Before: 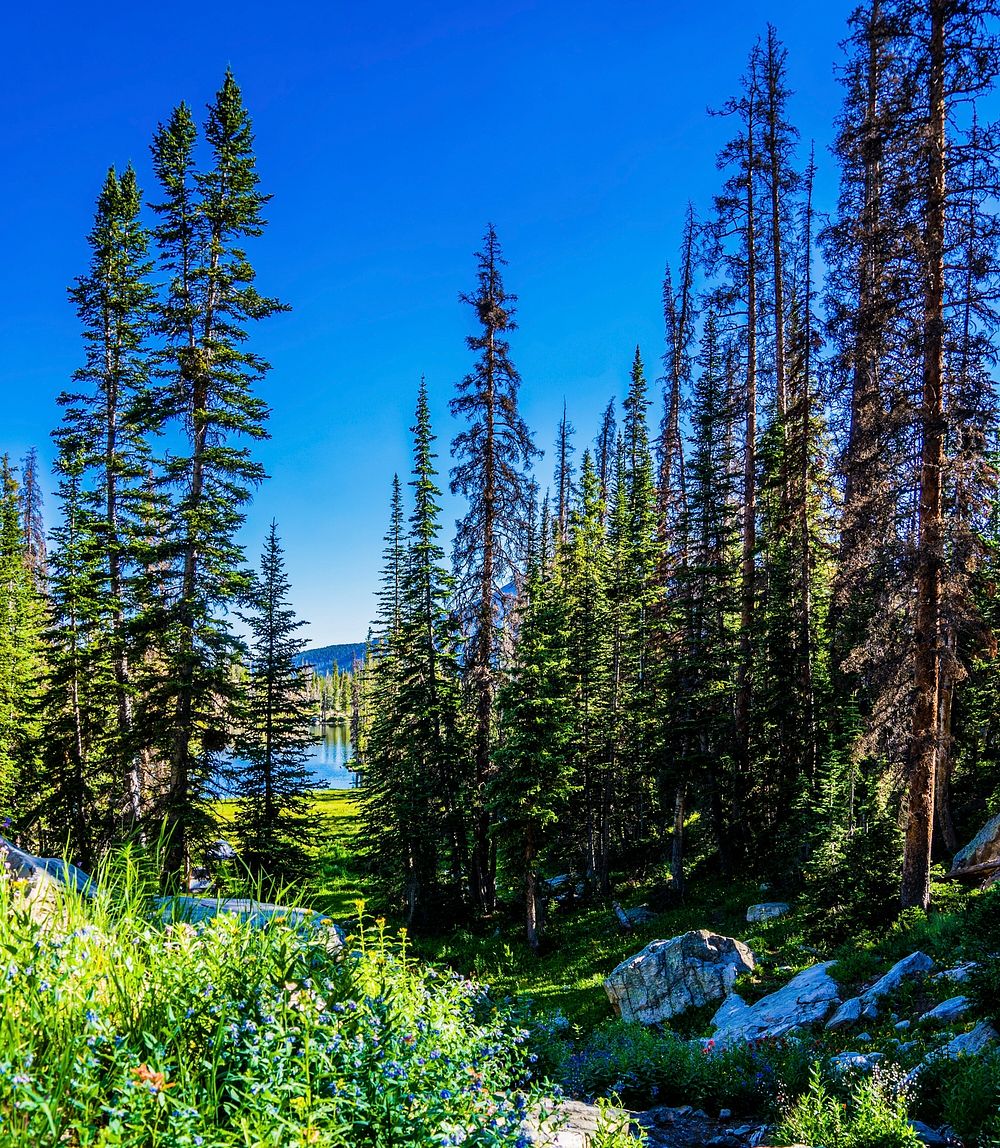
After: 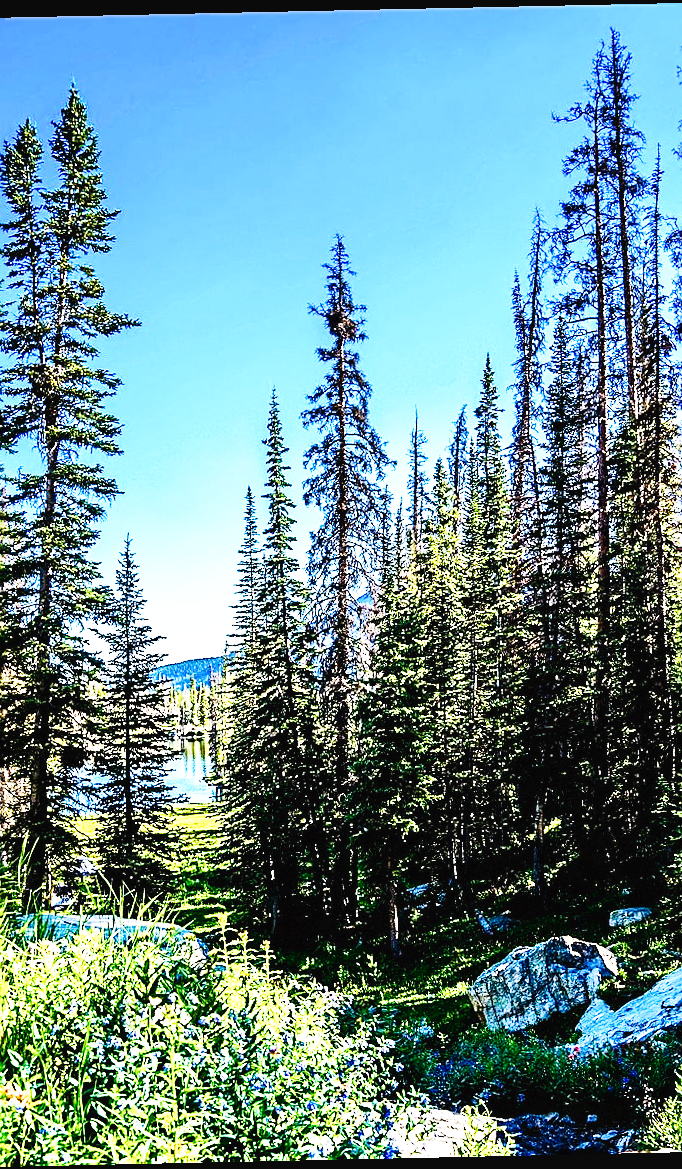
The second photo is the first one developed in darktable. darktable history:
tone equalizer: -8 EV -0.75 EV, -7 EV -0.7 EV, -6 EV -0.6 EV, -5 EV -0.4 EV, -3 EV 0.4 EV, -2 EV 0.6 EV, -1 EV 0.7 EV, +0 EV 0.75 EV, edges refinement/feathering 500, mask exposure compensation -1.57 EV, preserve details no
exposure: compensate highlight preservation false
base curve: curves: ch0 [(0, 0.003) (0.001, 0.002) (0.006, 0.004) (0.02, 0.022) (0.048, 0.086) (0.094, 0.234) (0.162, 0.431) (0.258, 0.629) (0.385, 0.8) (0.548, 0.918) (0.751, 0.988) (1, 1)], preserve colors none
rotate and perspective: rotation -1.24°, automatic cropping off
white balance: emerald 1
sharpen: on, module defaults
crop: left 15.419%, right 17.914%
